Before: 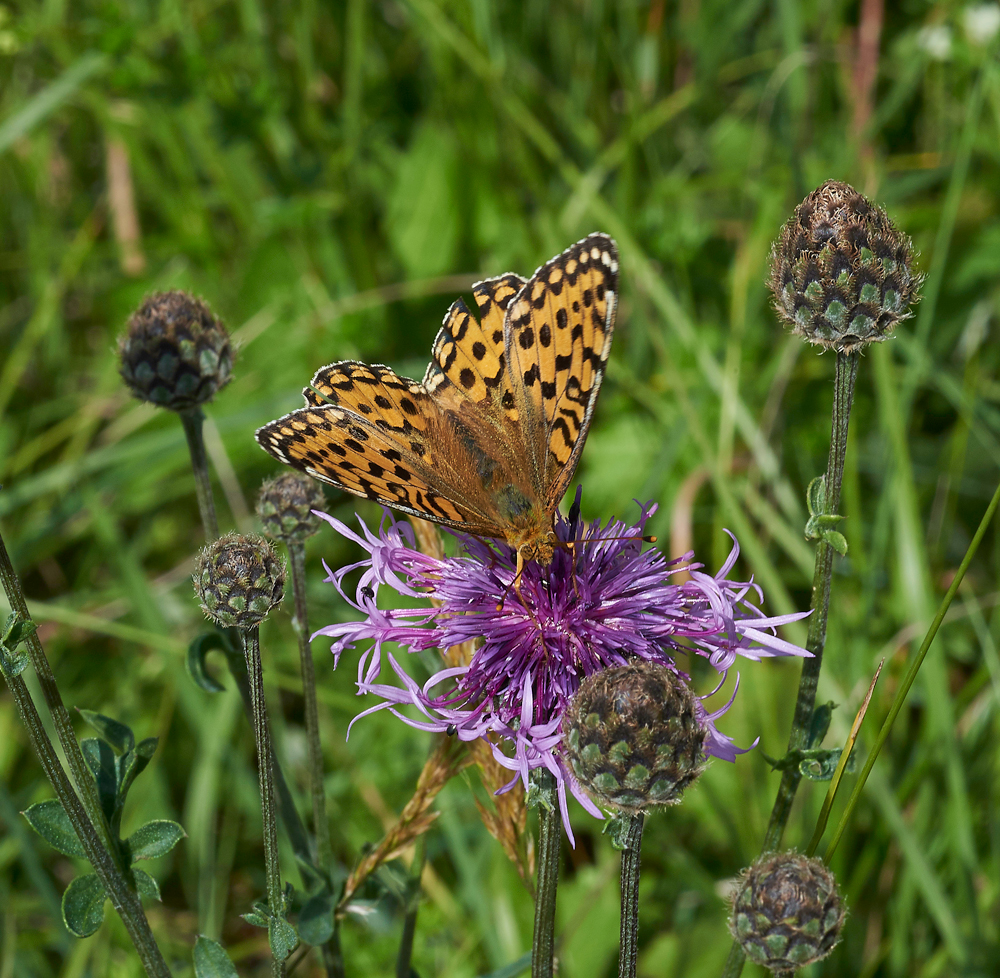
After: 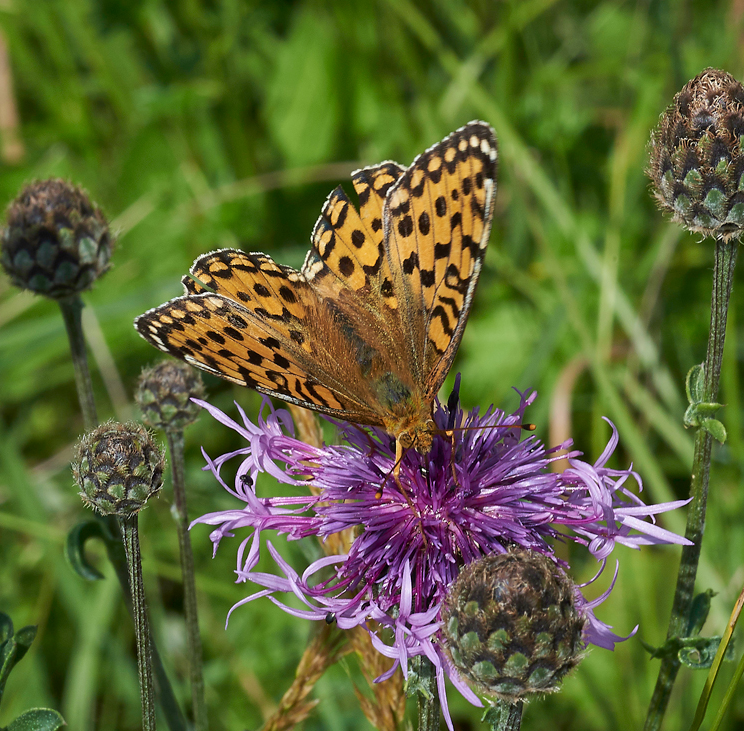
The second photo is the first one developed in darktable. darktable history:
crop and rotate: left 12.156%, top 11.454%, right 13.358%, bottom 13.79%
